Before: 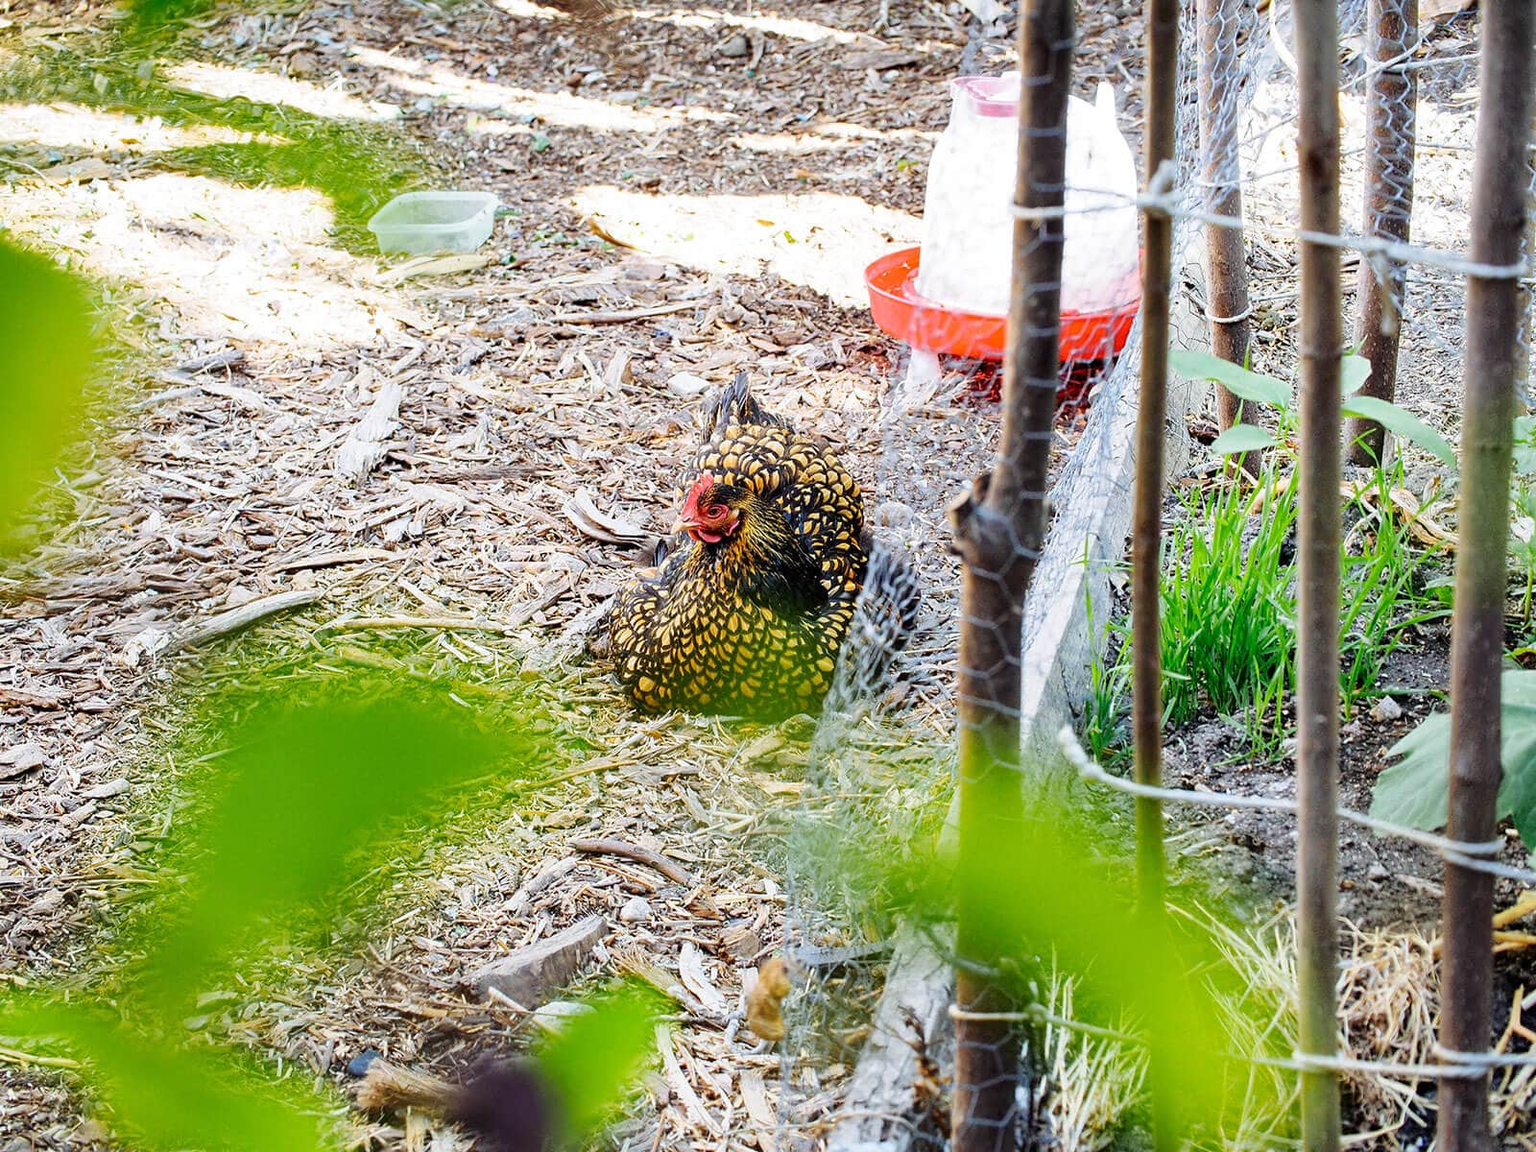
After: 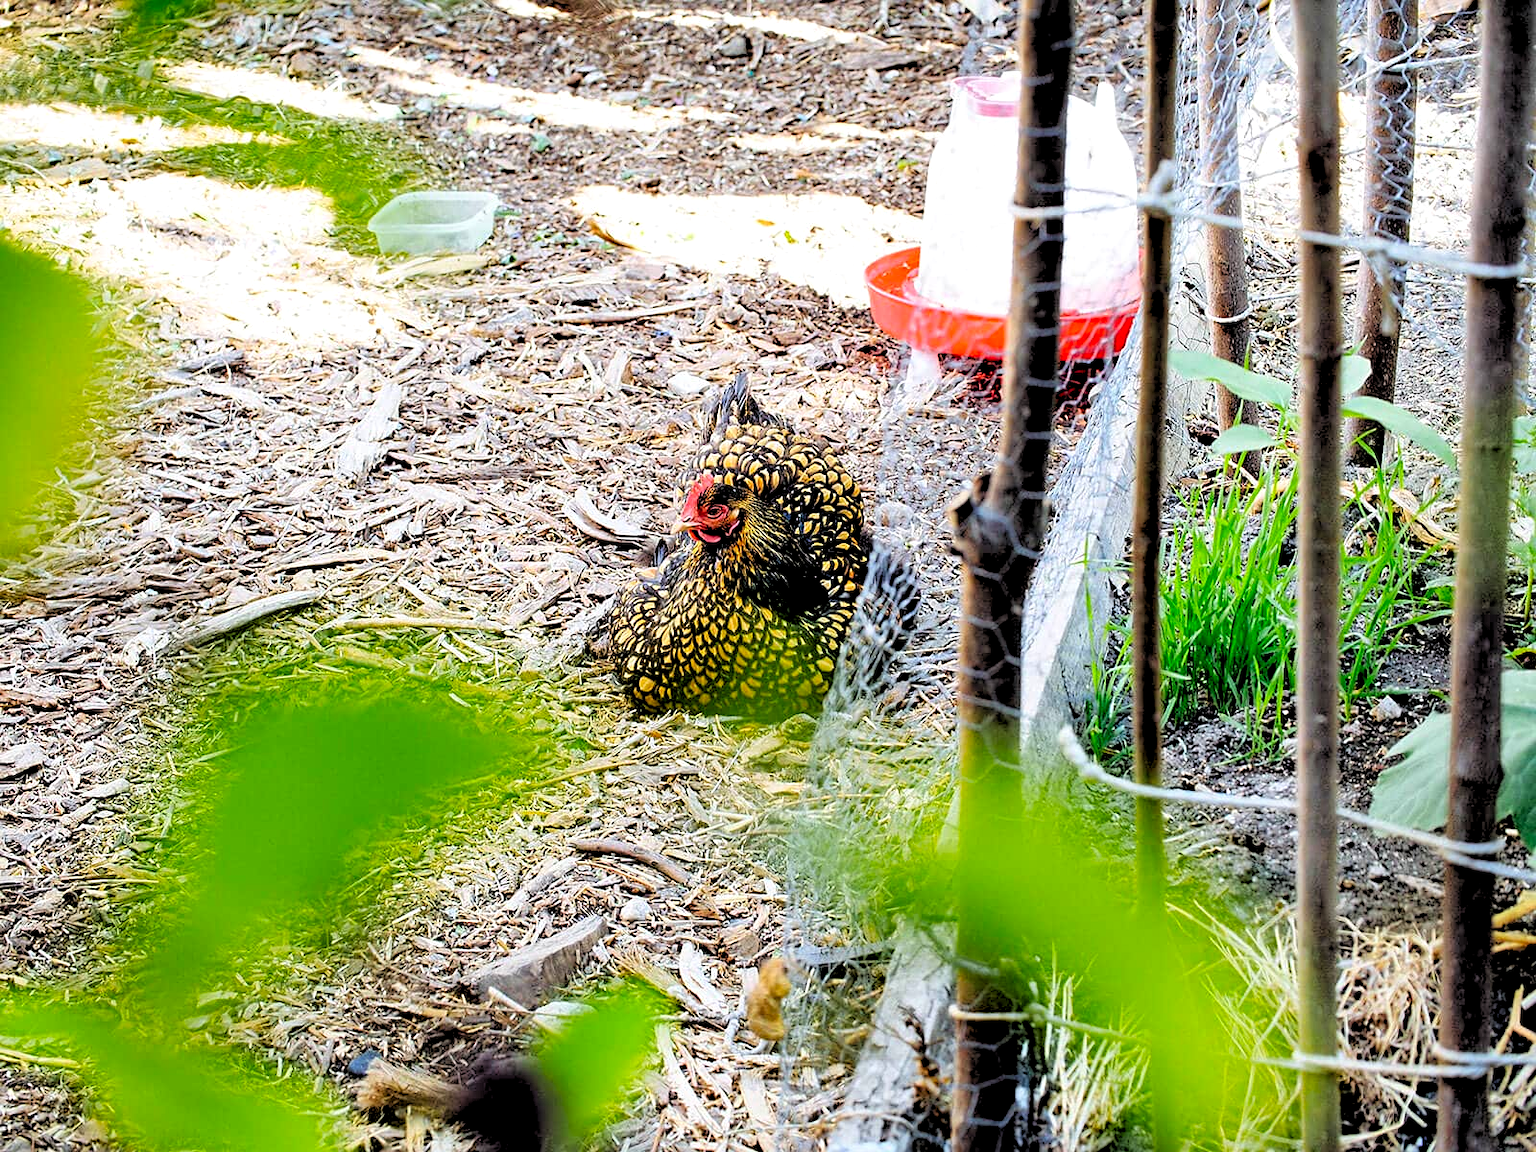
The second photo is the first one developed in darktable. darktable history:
contrast brightness saturation: contrast 0.04, saturation 0.16
rotate and perspective: automatic cropping original format, crop left 0, crop top 0
sharpen: amount 0.2
rgb levels: levels [[0.029, 0.461, 0.922], [0, 0.5, 1], [0, 0.5, 1]]
